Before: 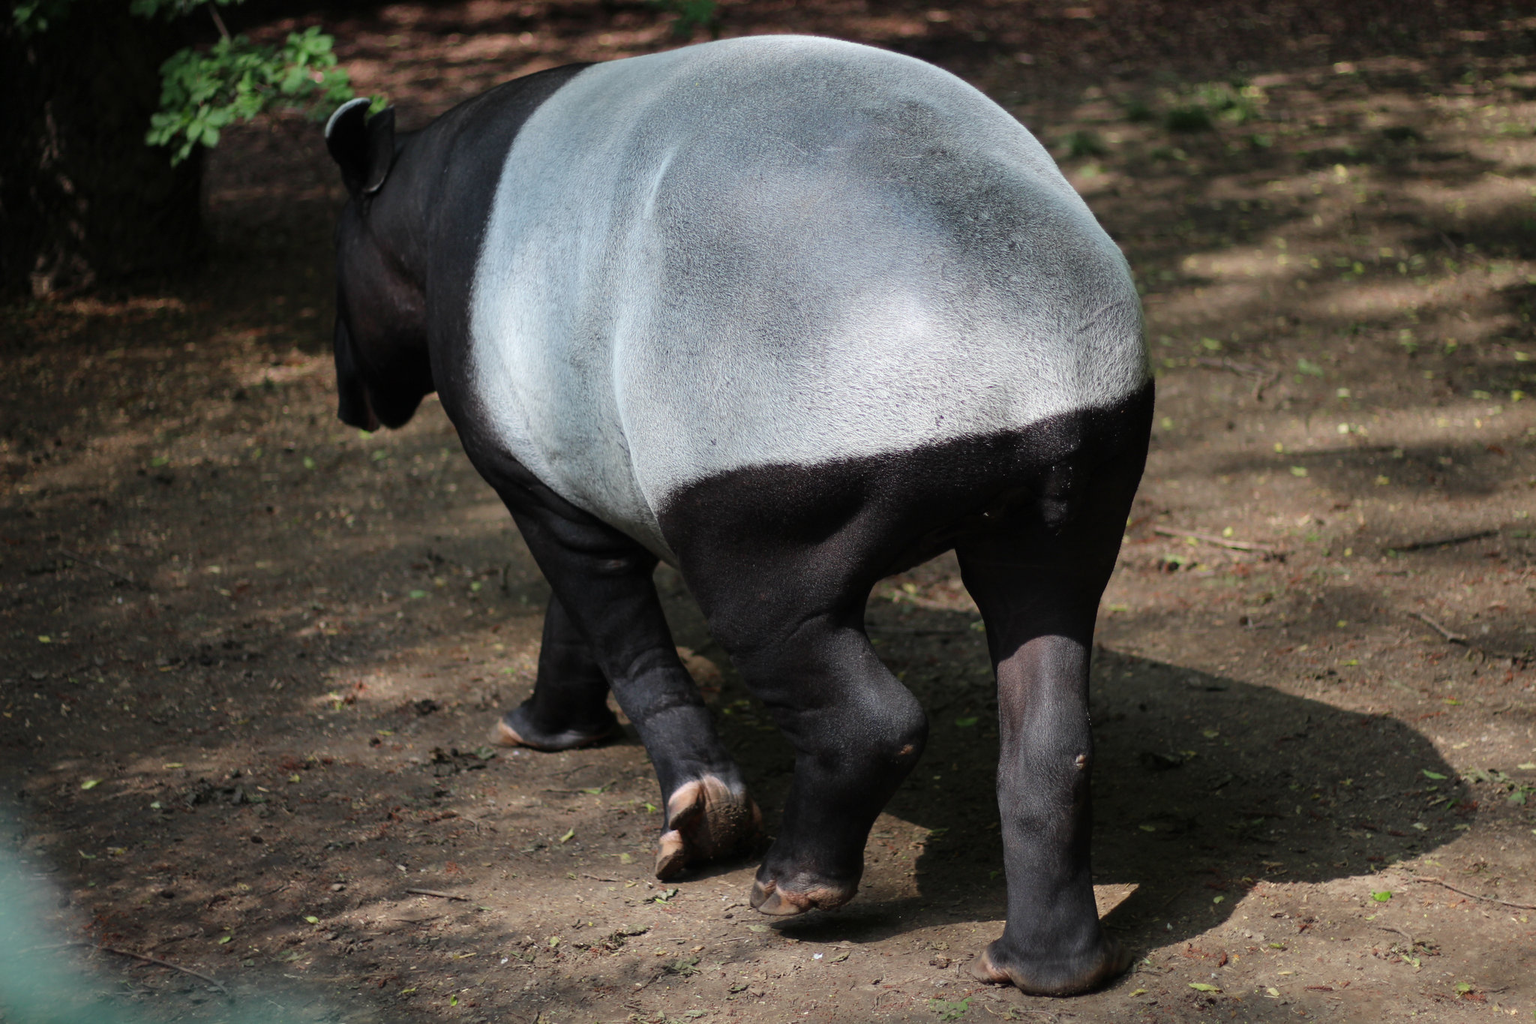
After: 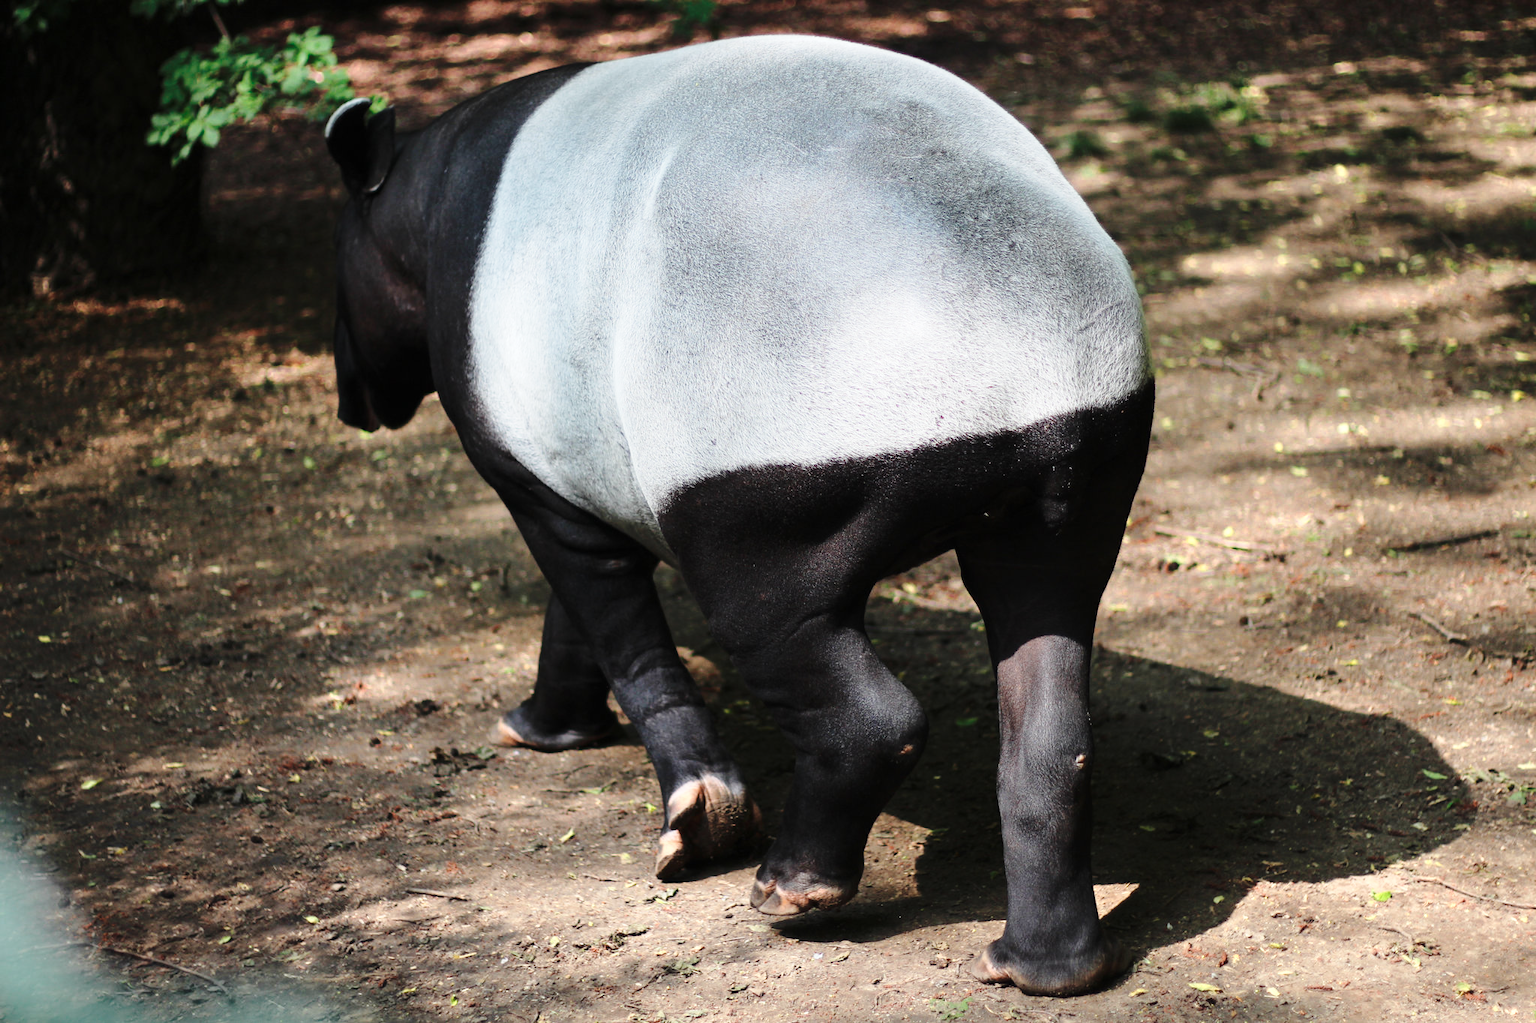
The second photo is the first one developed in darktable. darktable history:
base curve: curves: ch0 [(0, 0) (0.028, 0.03) (0.121, 0.232) (0.46, 0.748) (0.859, 0.968) (1, 1)], preserve colors none
color zones: curves: ch0 [(0.018, 0.548) (0.224, 0.64) (0.425, 0.447) (0.675, 0.575) (0.732, 0.579)]; ch1 [(0.066, 0.487) (0.25, 0.5) (0.404, 0.43) (0.75, 0.421) (0.956, 0.421)]; ch2 [(0.044, 0.561) (0.215, 0.465) (0.399, 0.544) (0.465, 0.548) (0.614, 0.447) (0.724, 0.43) (0.882, 0.623) (0.956, 0.632)]
